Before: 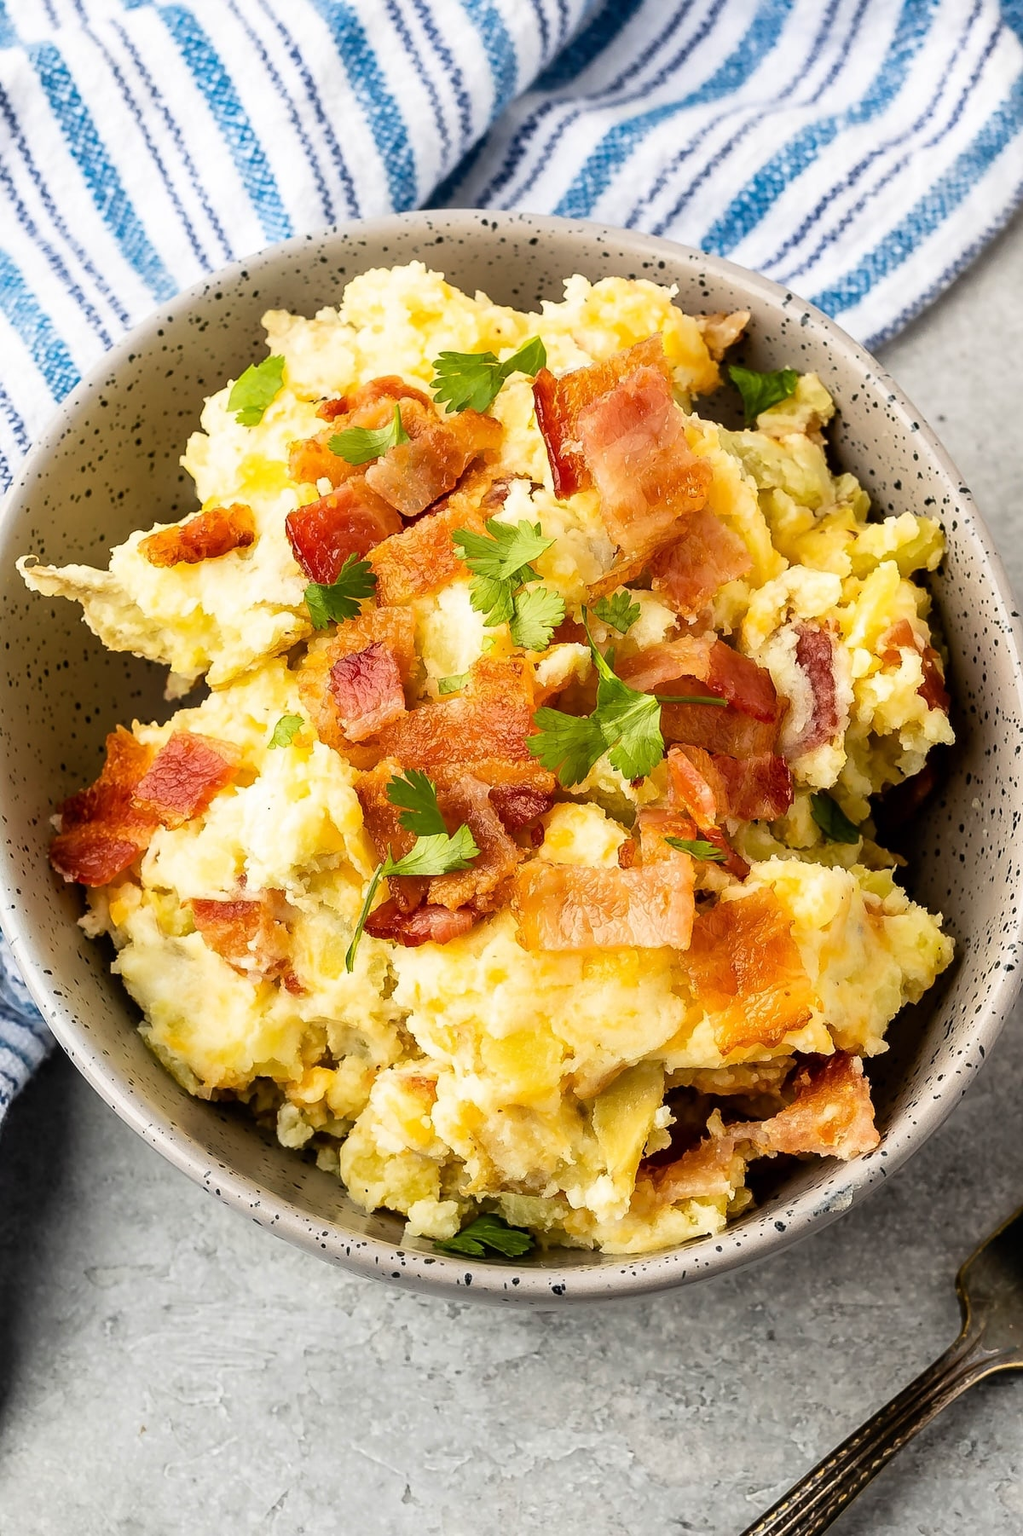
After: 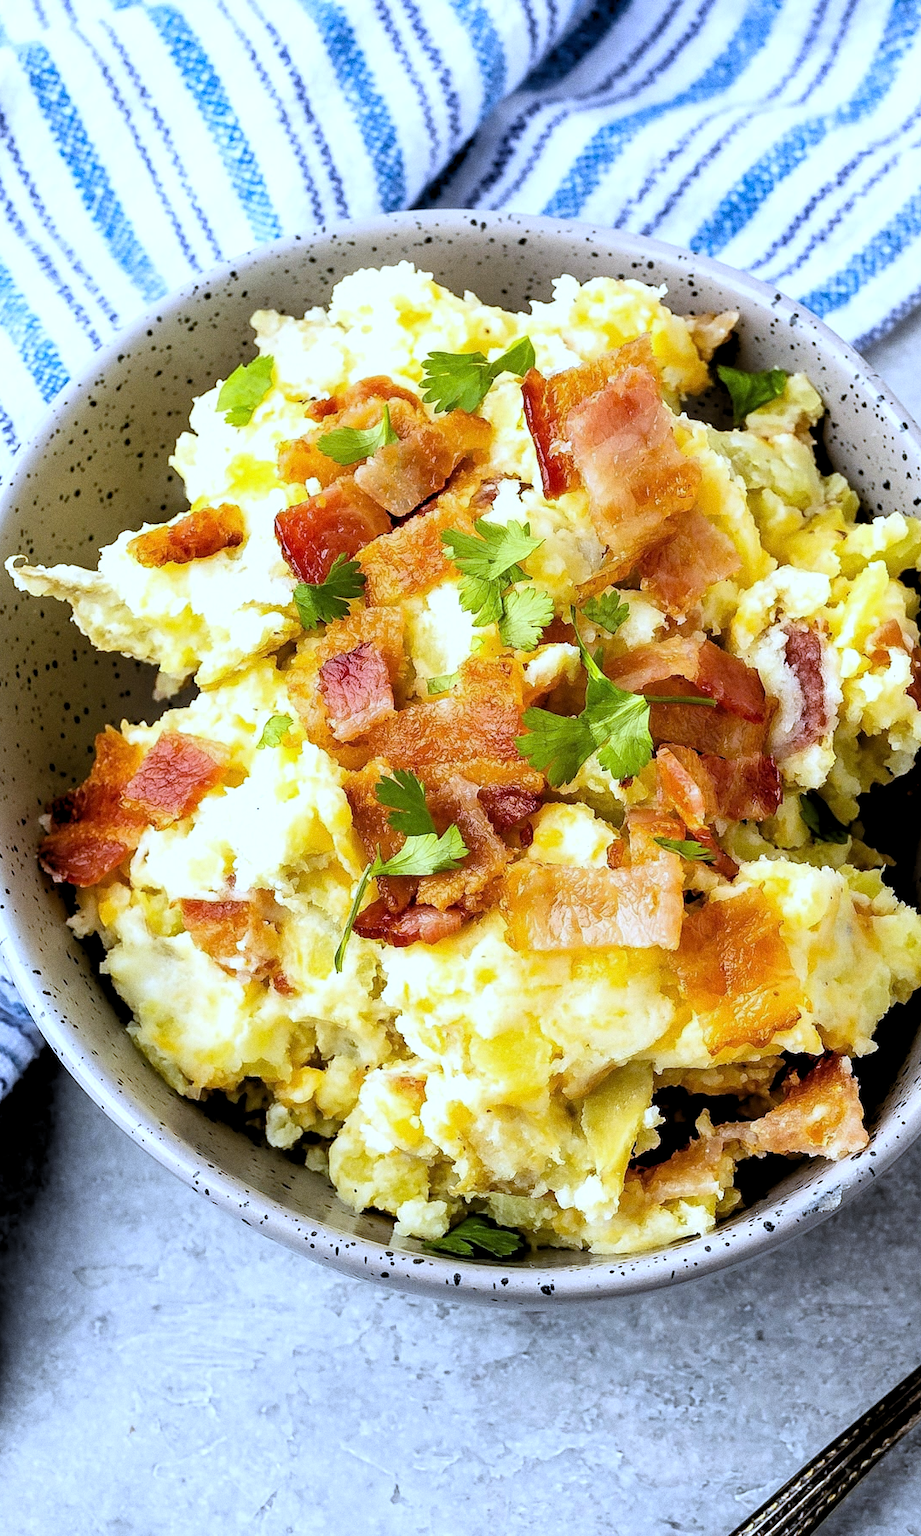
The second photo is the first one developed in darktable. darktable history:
grain: coarseness 0.09 ISO
crop and rotate: left 1.088%, right 8.807%
white balance: red 0.871, blue 1.249
rgb levels: levels [[0.01, 0.419, 0.839], [0, 0.5, 1], [0, 0.5, 1]]
